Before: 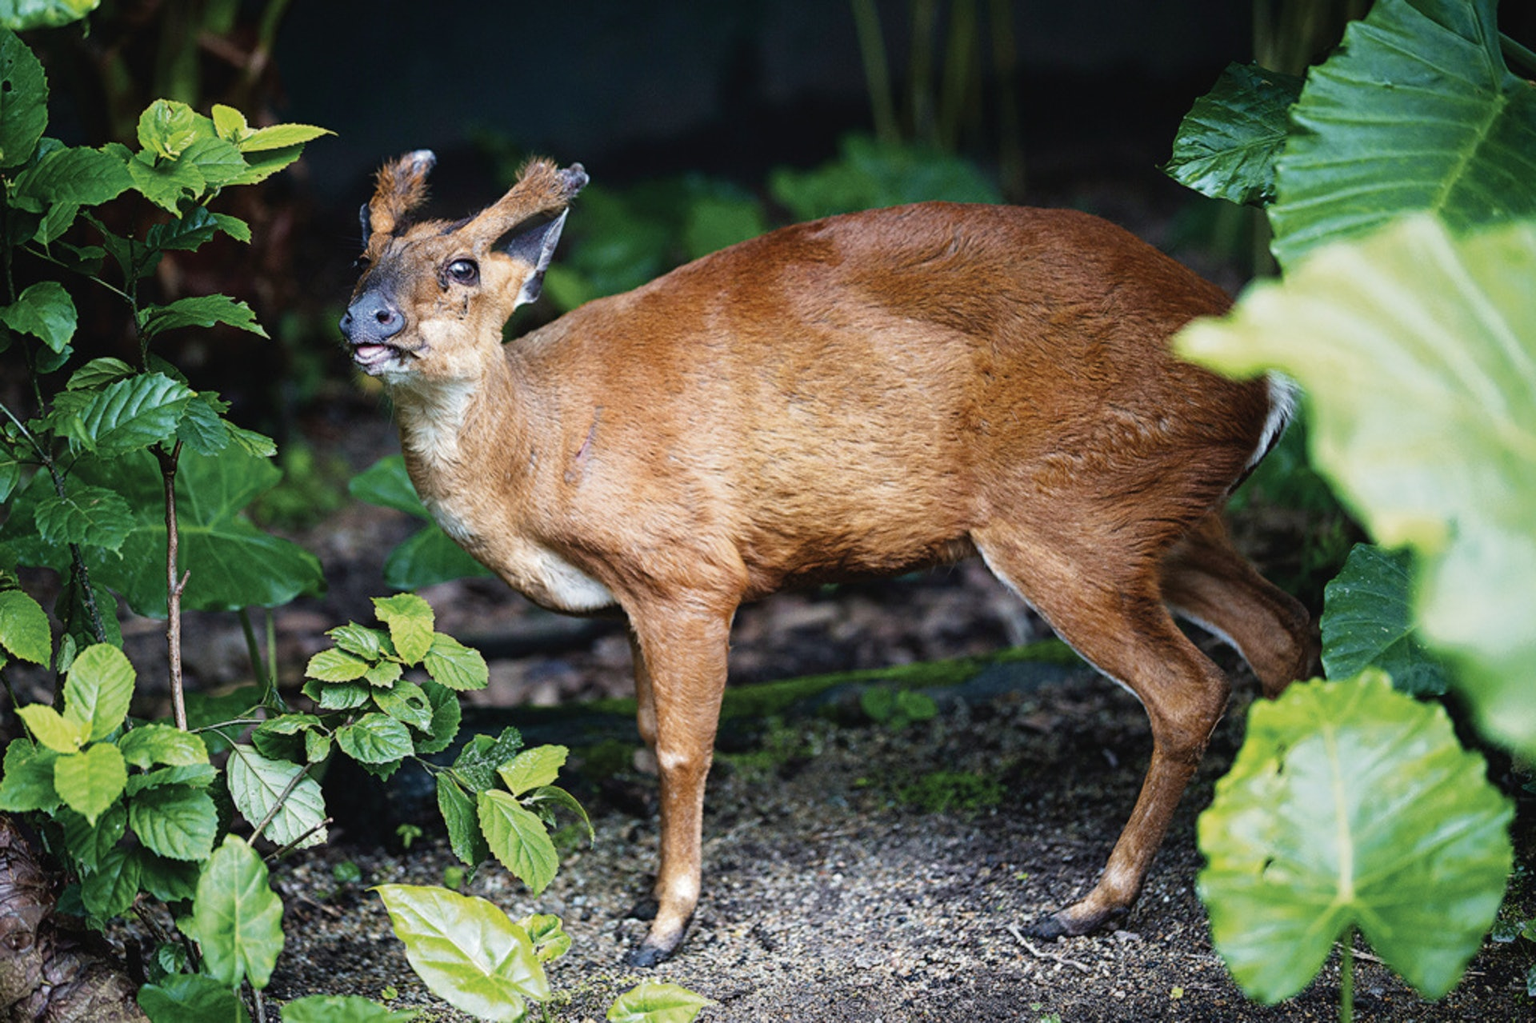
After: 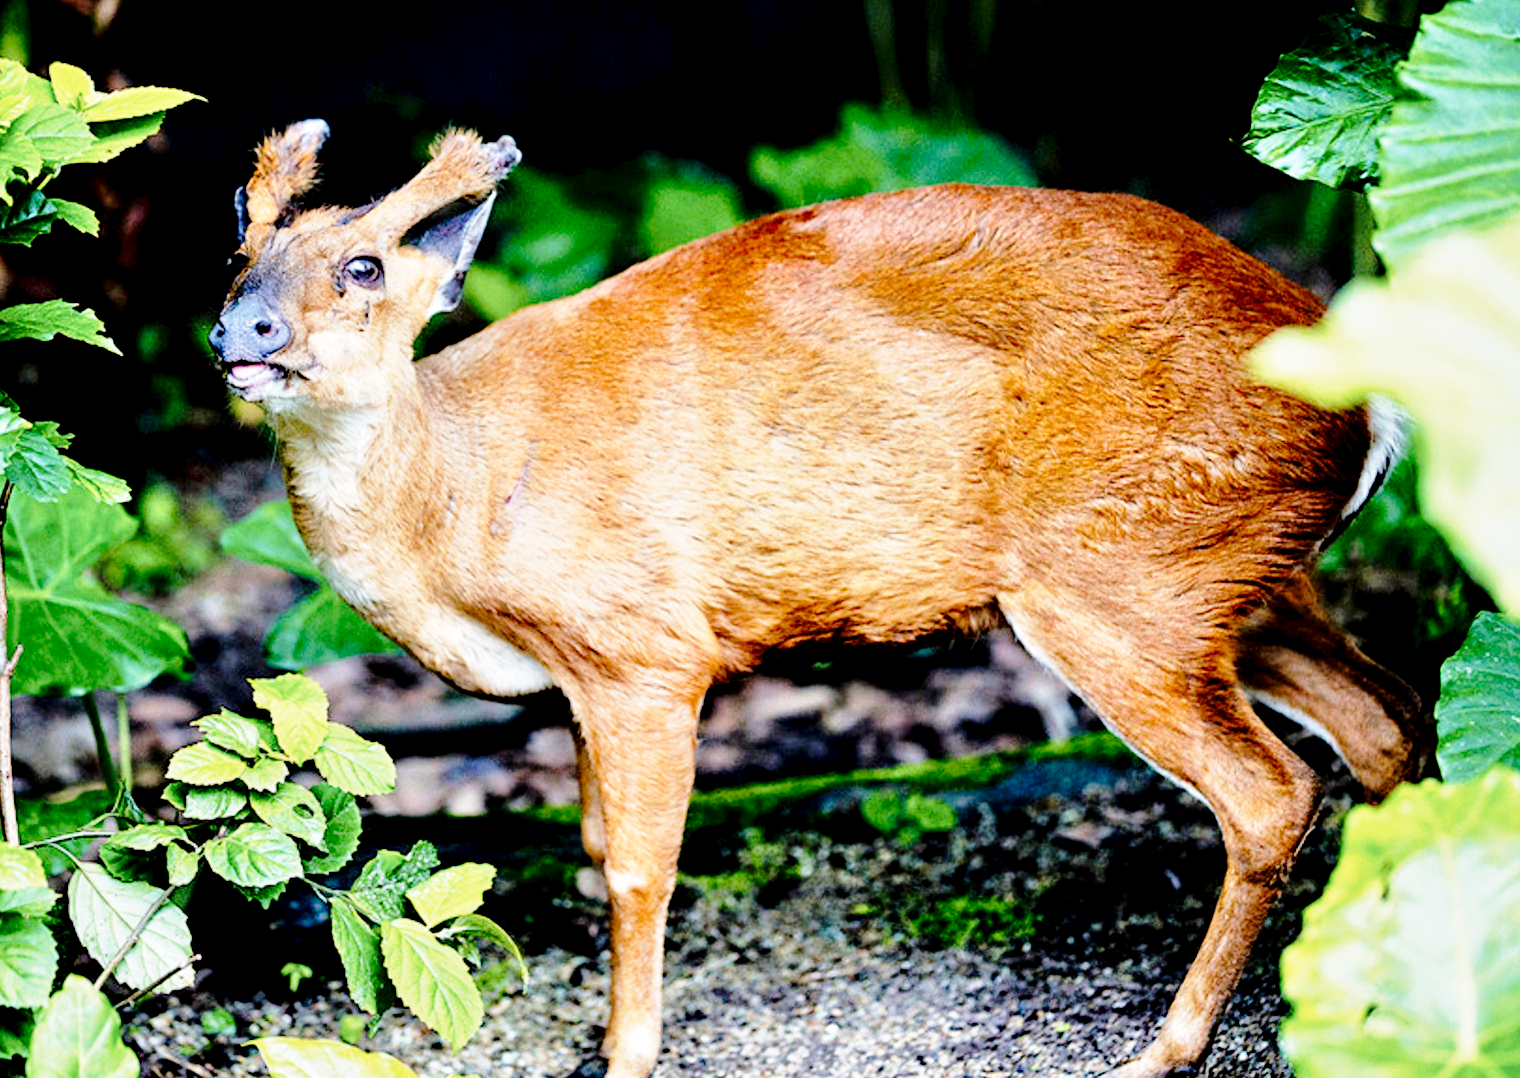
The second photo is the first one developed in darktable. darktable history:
base curve: curves: ch0 [(0, 0) (0.028, 0.03) (0.121, 0.232) (0.46, 0.748) (0.859, 0.968) (1, 1)], preserve colors none
exposure: black level correction 0.016, exposure -0.009 EV, compensate highlight preservation false
tone equalizer: -7 EV 0.15 EV, -6 EV 0.6 EV, -5 EV 1.15 EV, -4 EV 1.33 EV, -3 EV 1.15 EV, -2 EV 0.6 EV, -1 EV 0.15 EV, mask exposure compensation -0.5 EV
crop: left 11.225%, top 5.381%, right 9.565%, bottom 10.314%
